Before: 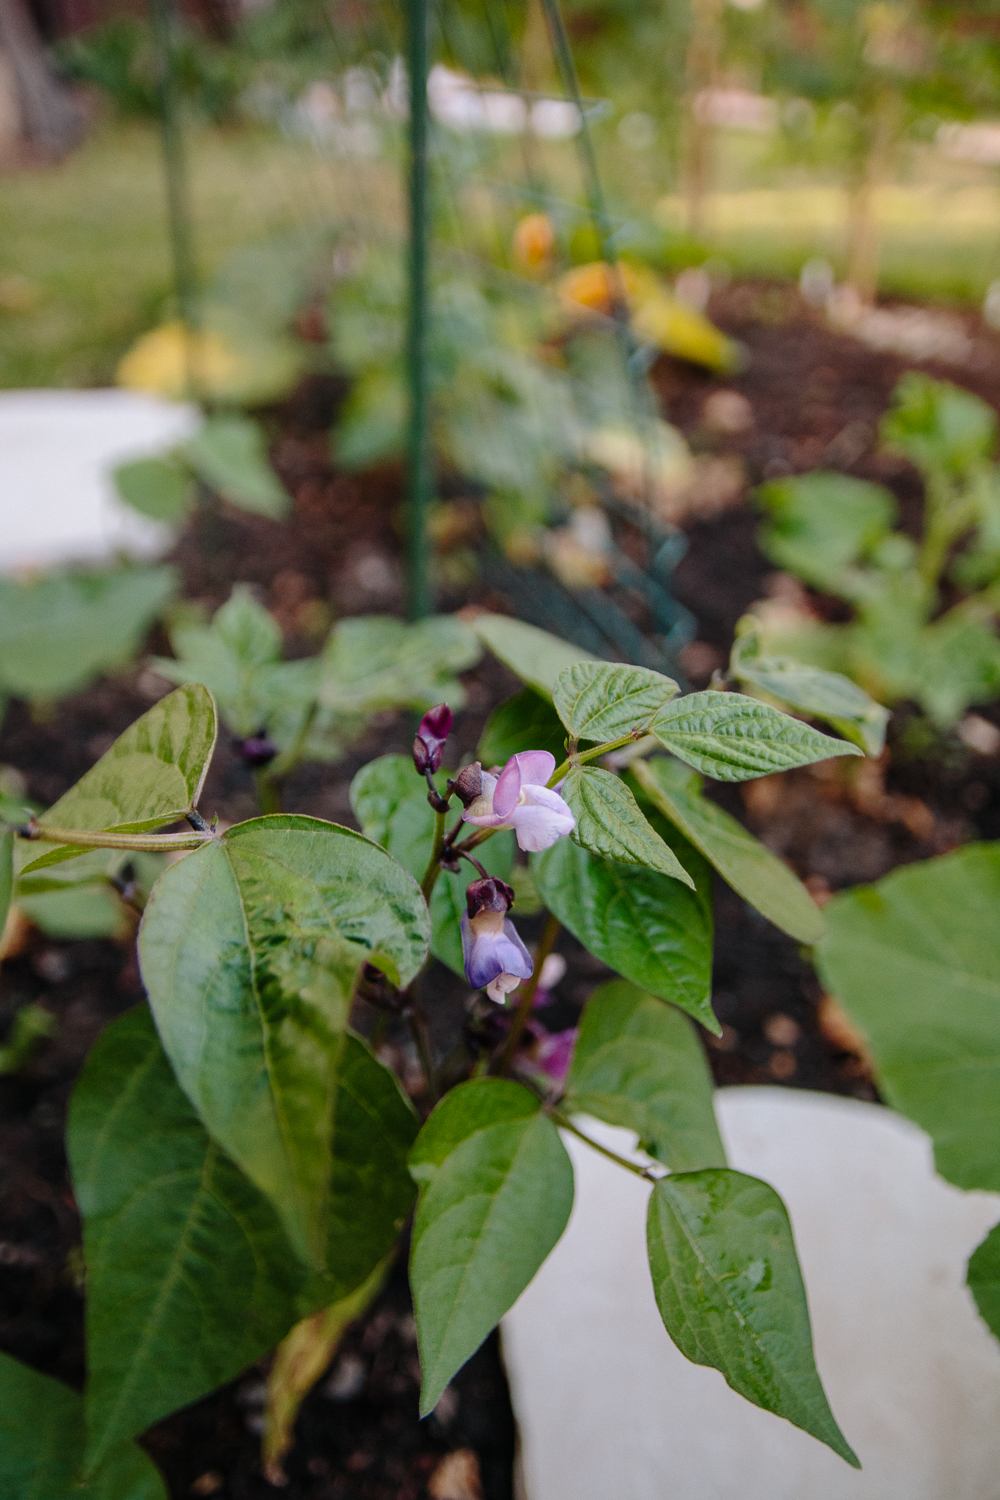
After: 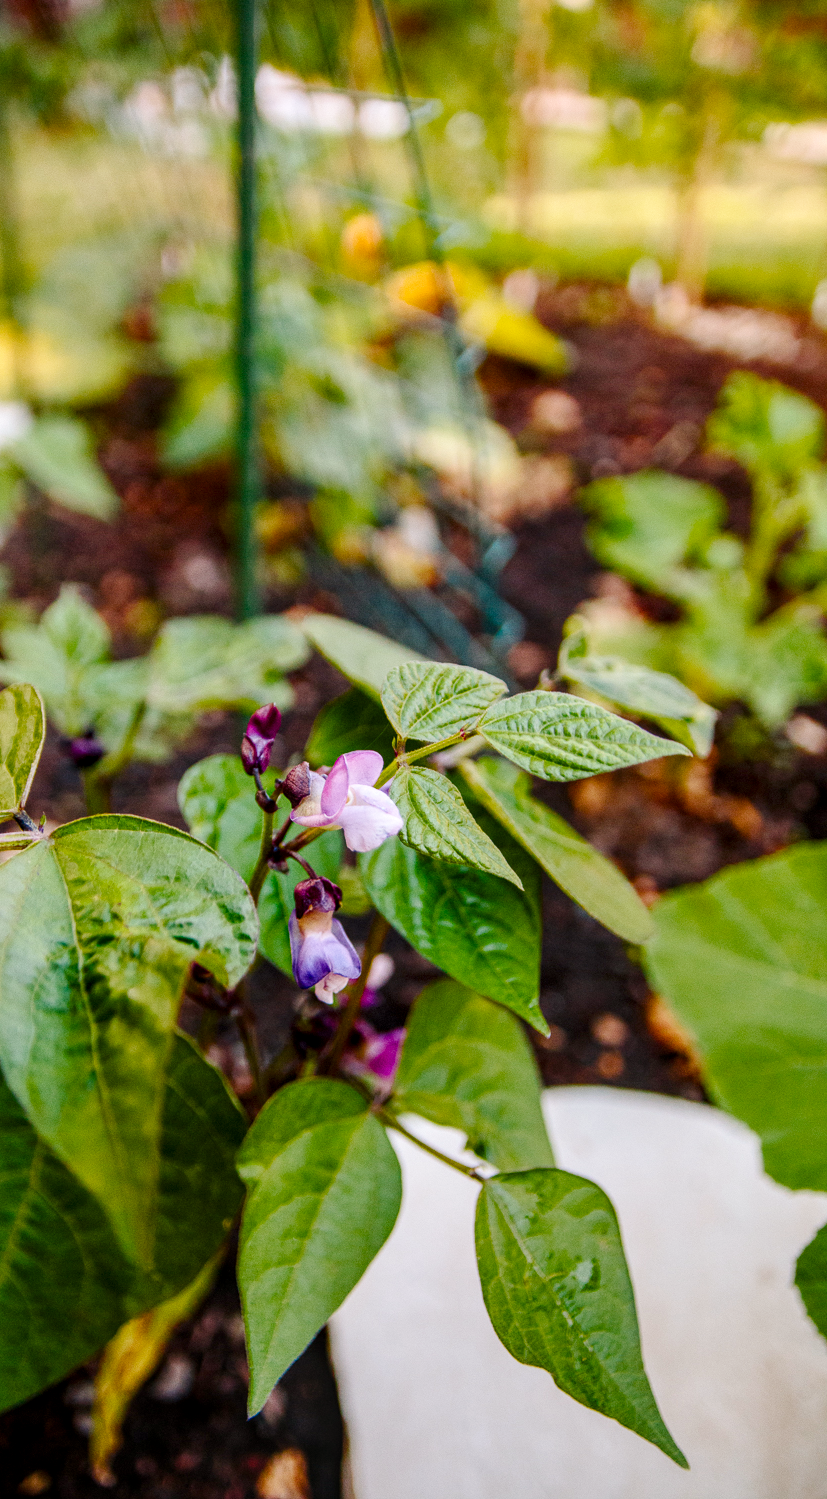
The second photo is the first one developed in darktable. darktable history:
crop: left 17.257%, bottom 0.051%
base curve: curves: ch0 [(0, 0) (0.204, 0.334) (0.55, 0.733) (1, 1)], preserve colors none
color balance rgb: shadows lift › luminance -19.801%, power › luminance -3.807%, power › chroma 0.582%, power › hue 37.53°, linear chroma grading › global chroma 19.674%, perceptual saturation grading › global saturation 20%, perceptual saturation grading › highlights -25.893%, perceptual saturation grading › shadows 26.221%
local contrast: detail 130%
